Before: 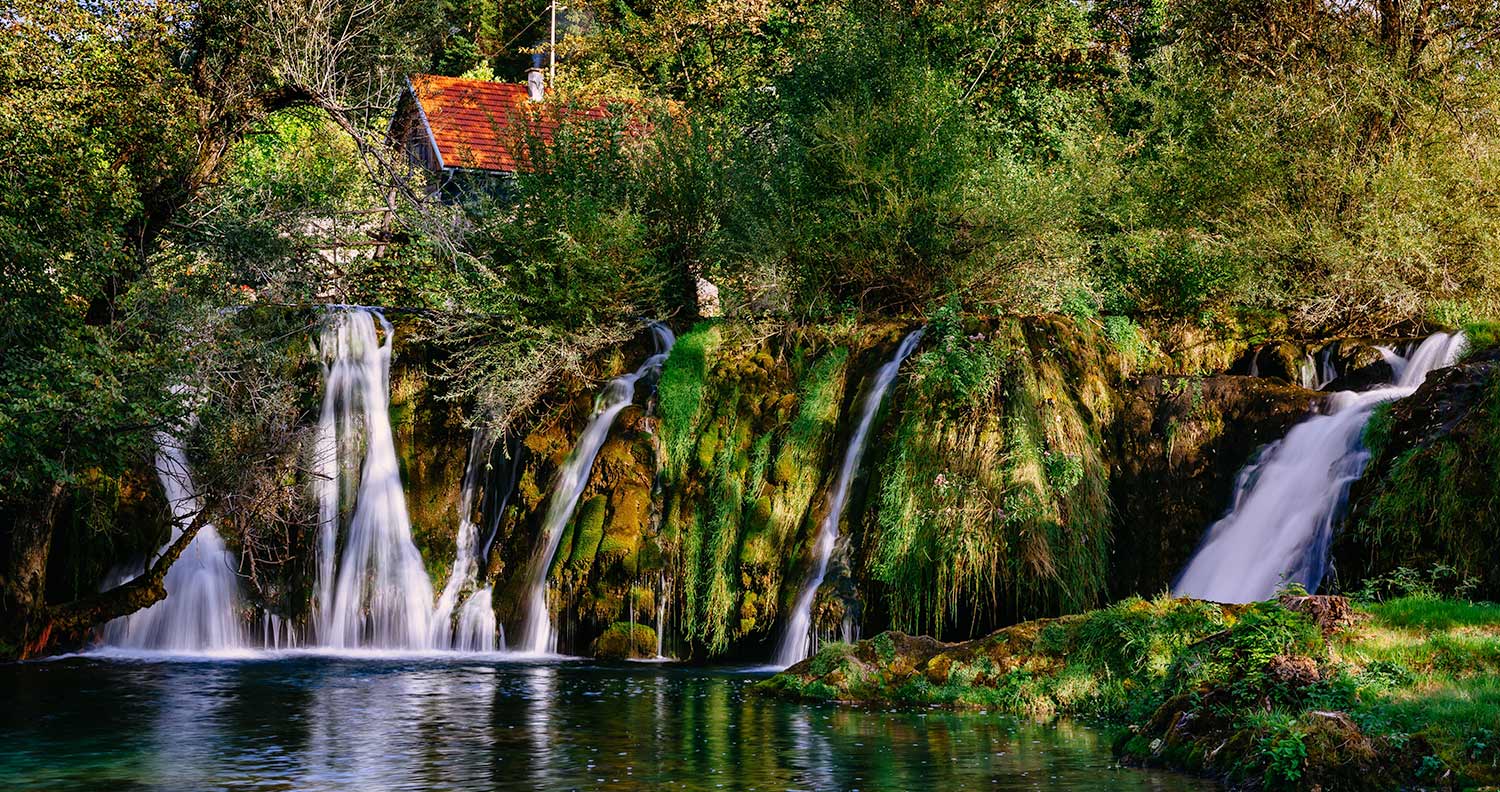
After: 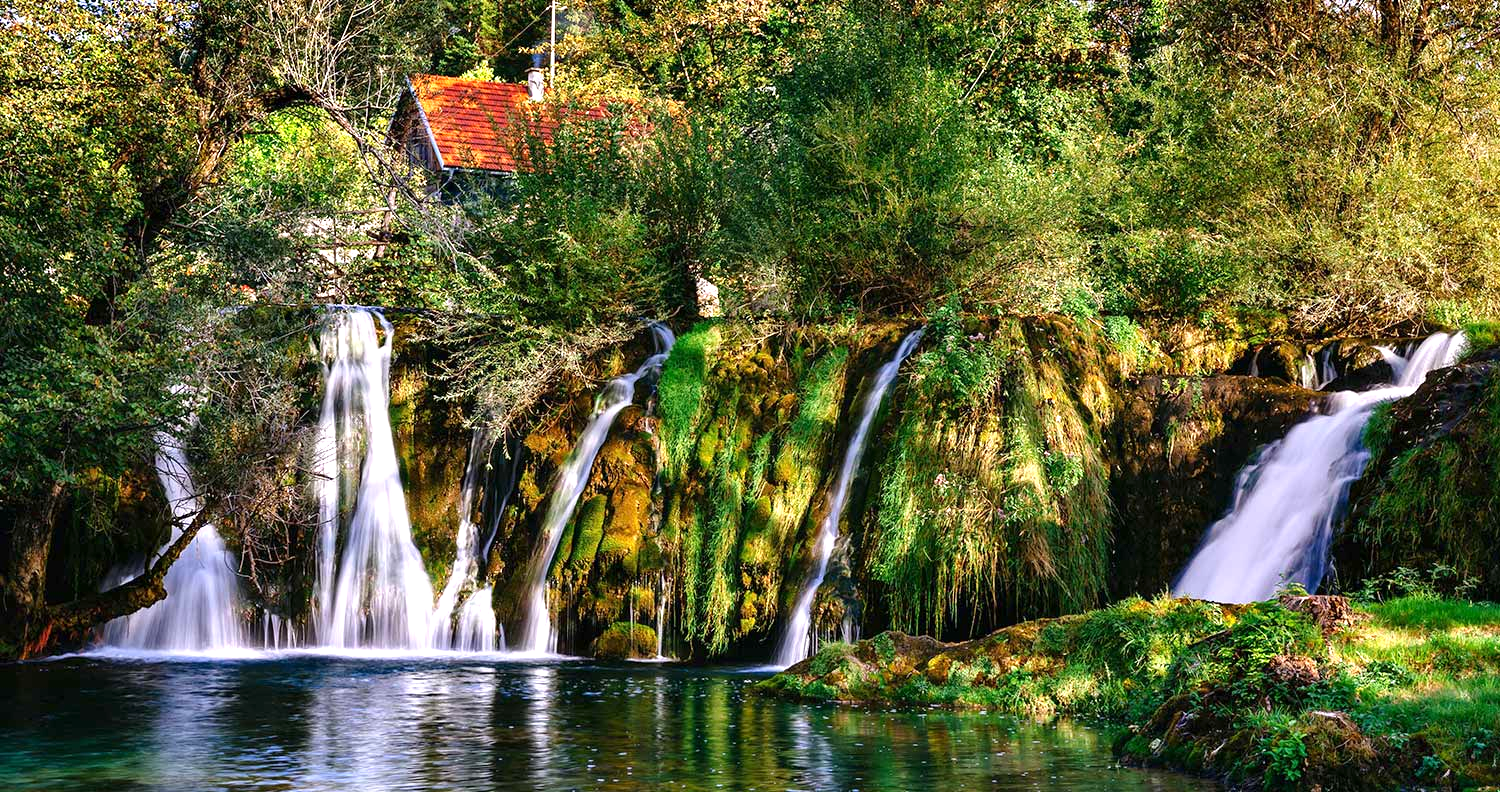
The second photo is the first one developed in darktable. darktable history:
exposure: exposure 0.763 EV, compensate exposure bias true, compensate highlight preservation false
